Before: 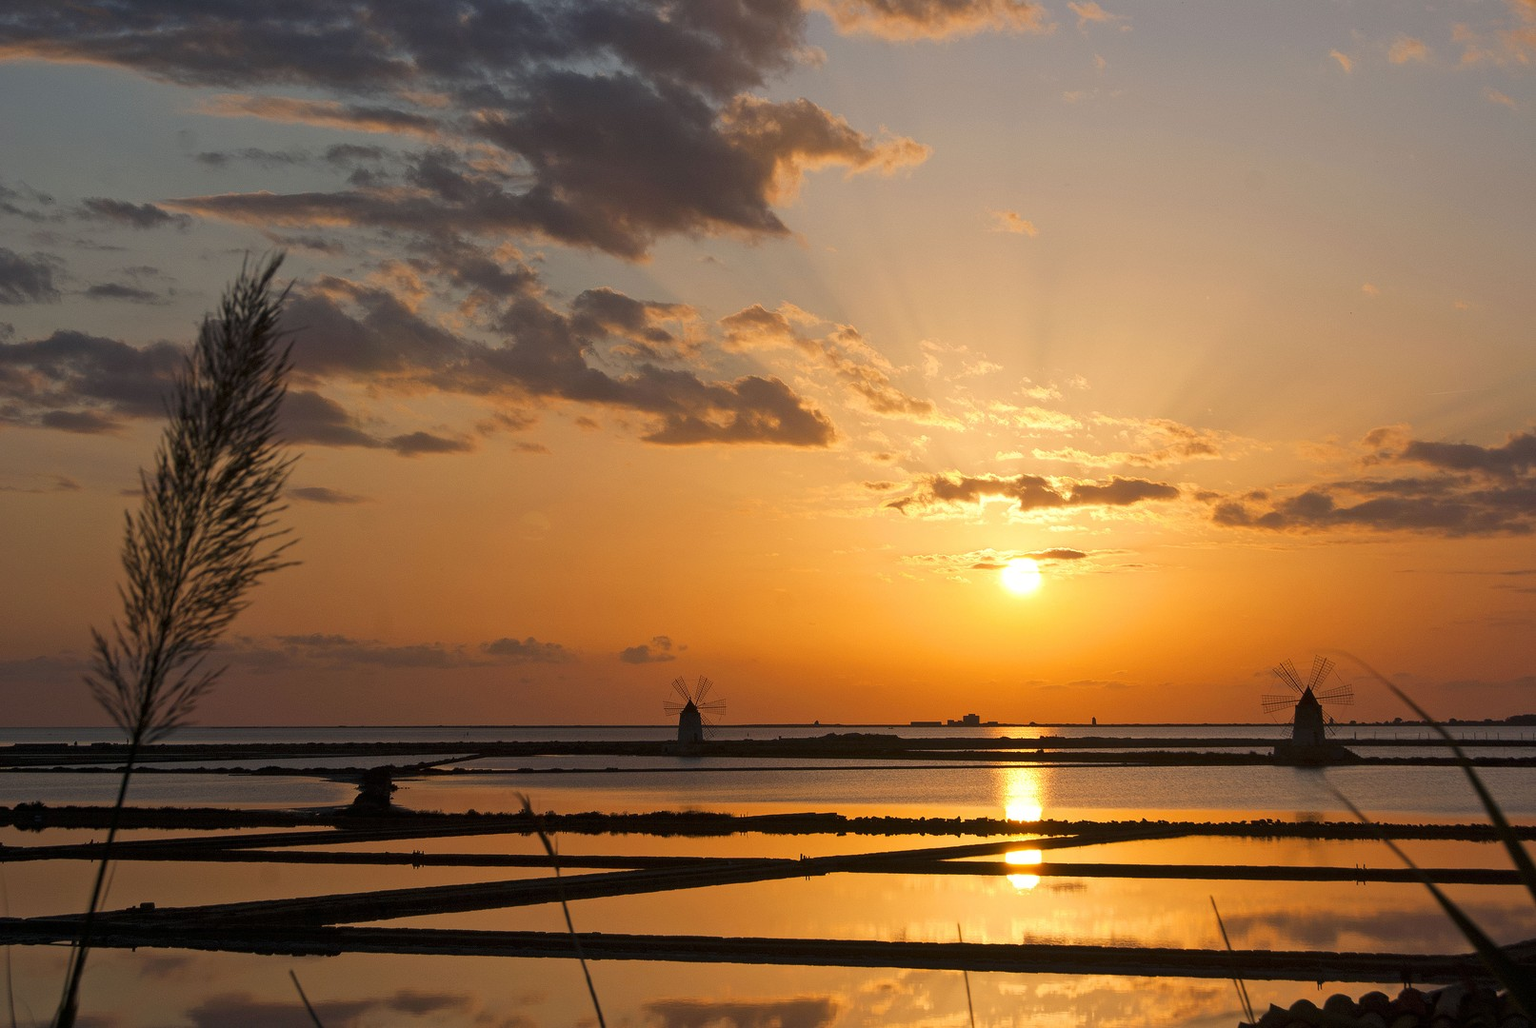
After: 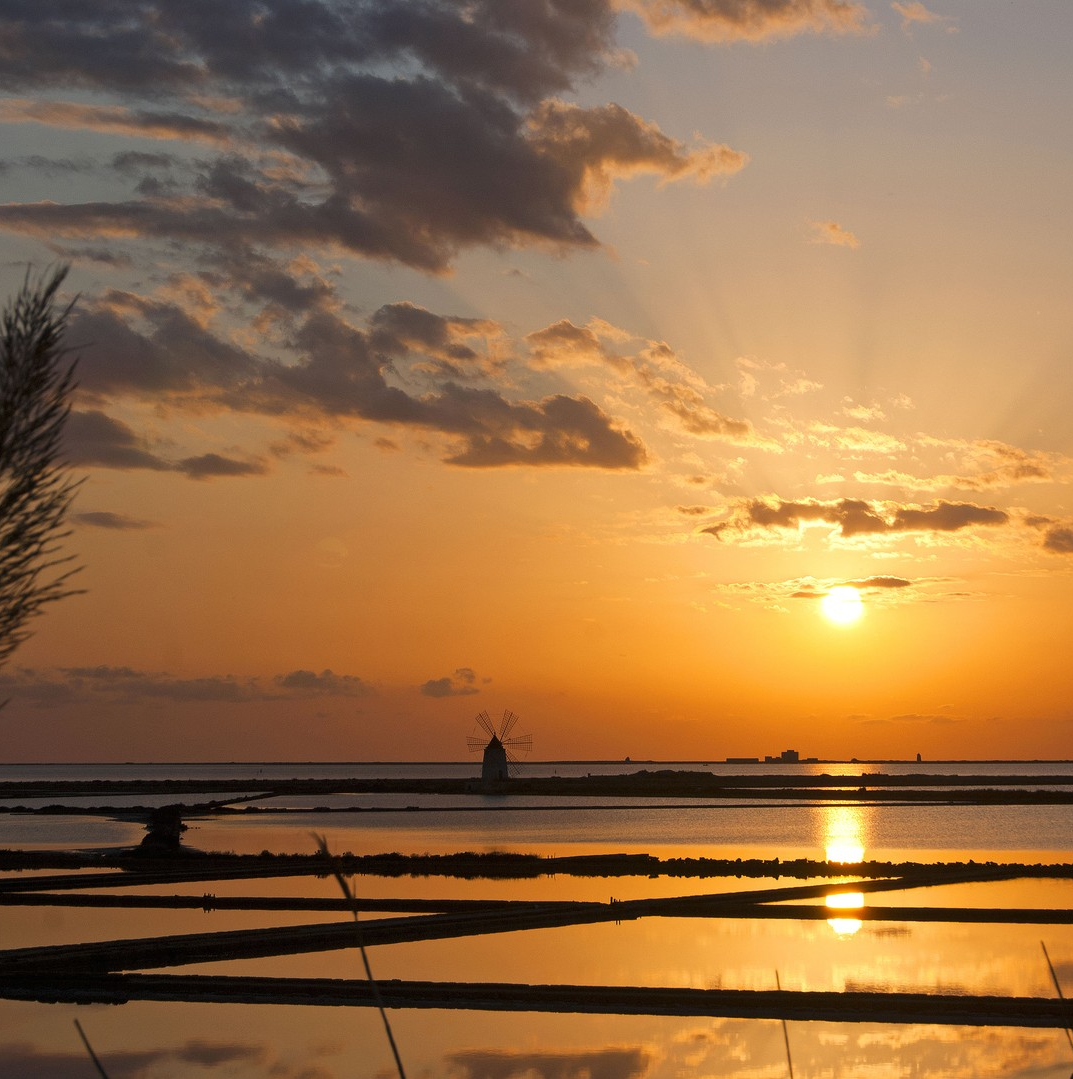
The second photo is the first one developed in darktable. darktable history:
crop and rotate: left 14.298%, right 19.122%
